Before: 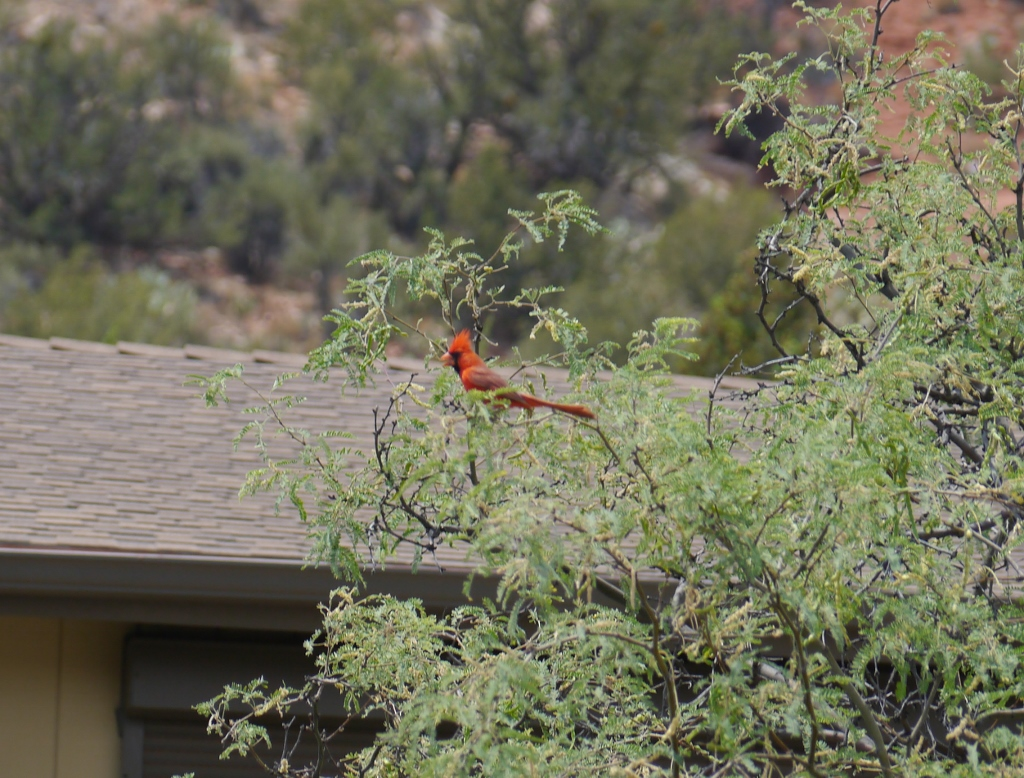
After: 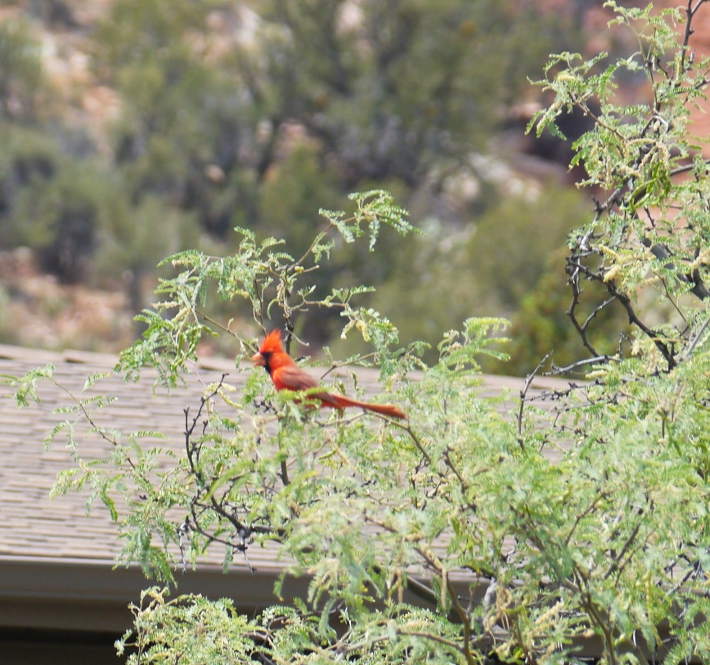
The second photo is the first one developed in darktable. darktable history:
crop: left 18.52%, right 12.141%, bottom 14.417%
base curve: curves: ch0 [(0, 0) (0.088, 0.125) (0.176, 0.251) (0.354, 0.501) (0.613, 0.749) (1, 0.877)], preserve colors none
levels: mode automatic, levels [0, 0.499, 1]
